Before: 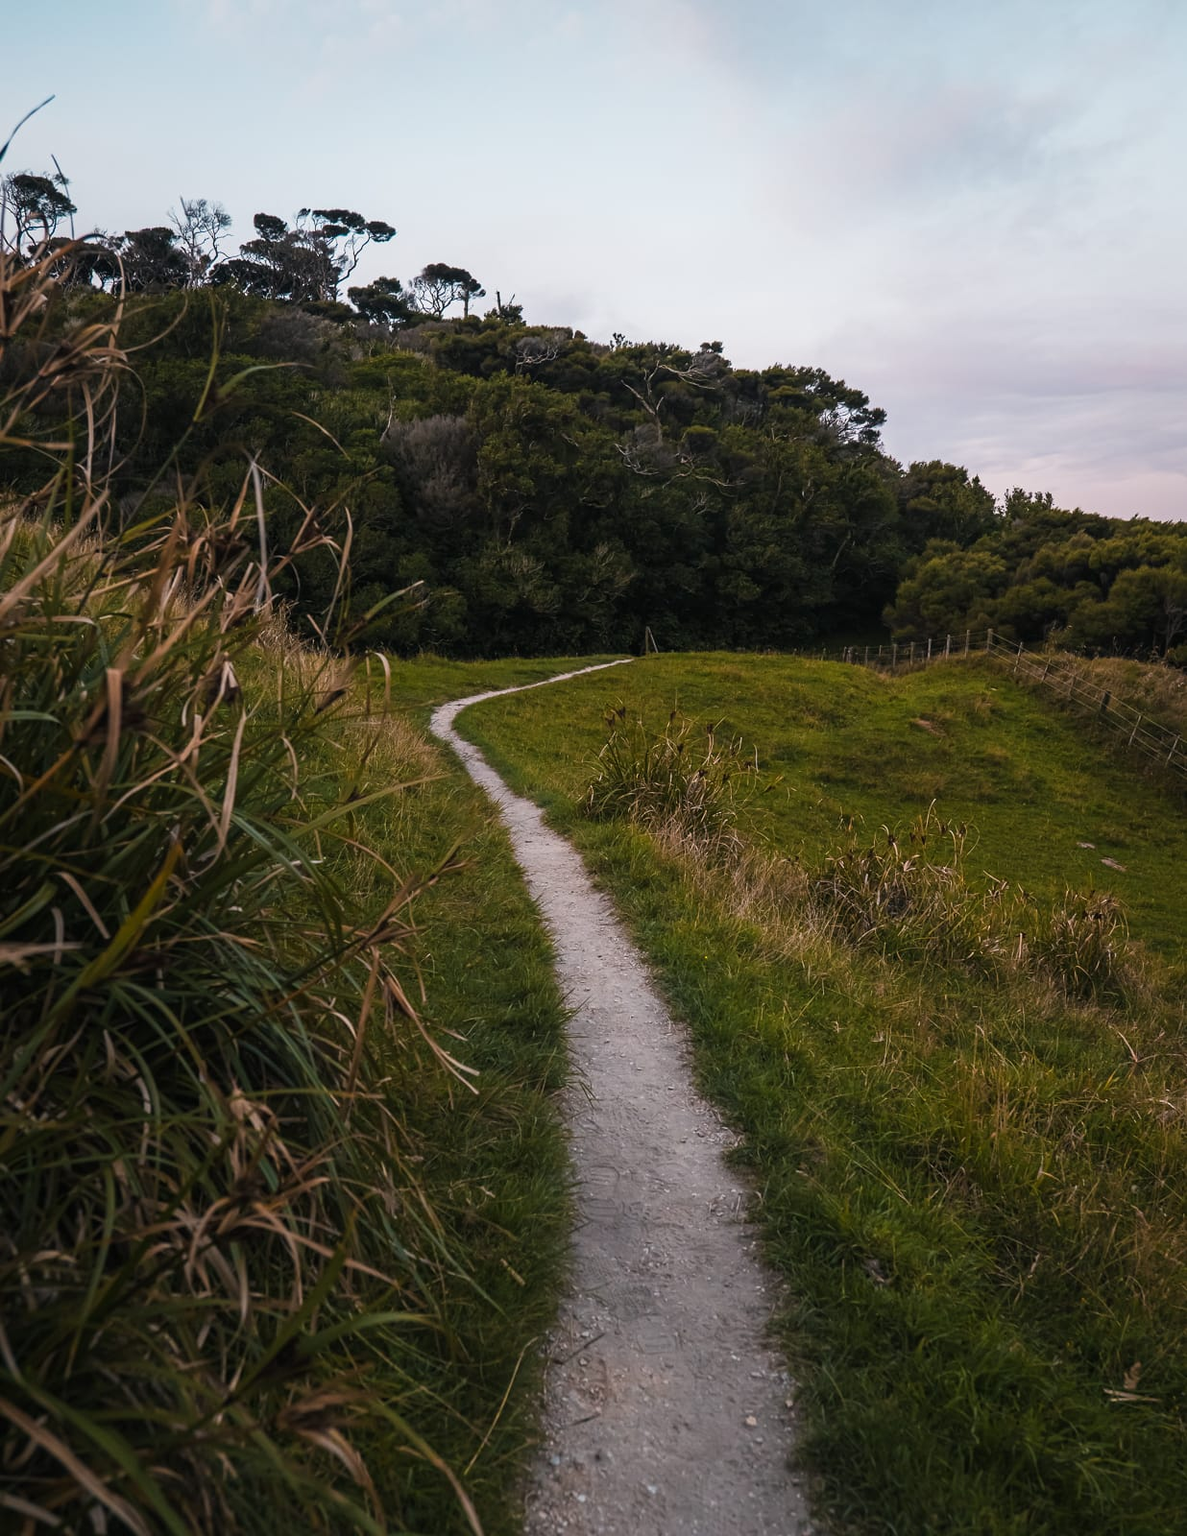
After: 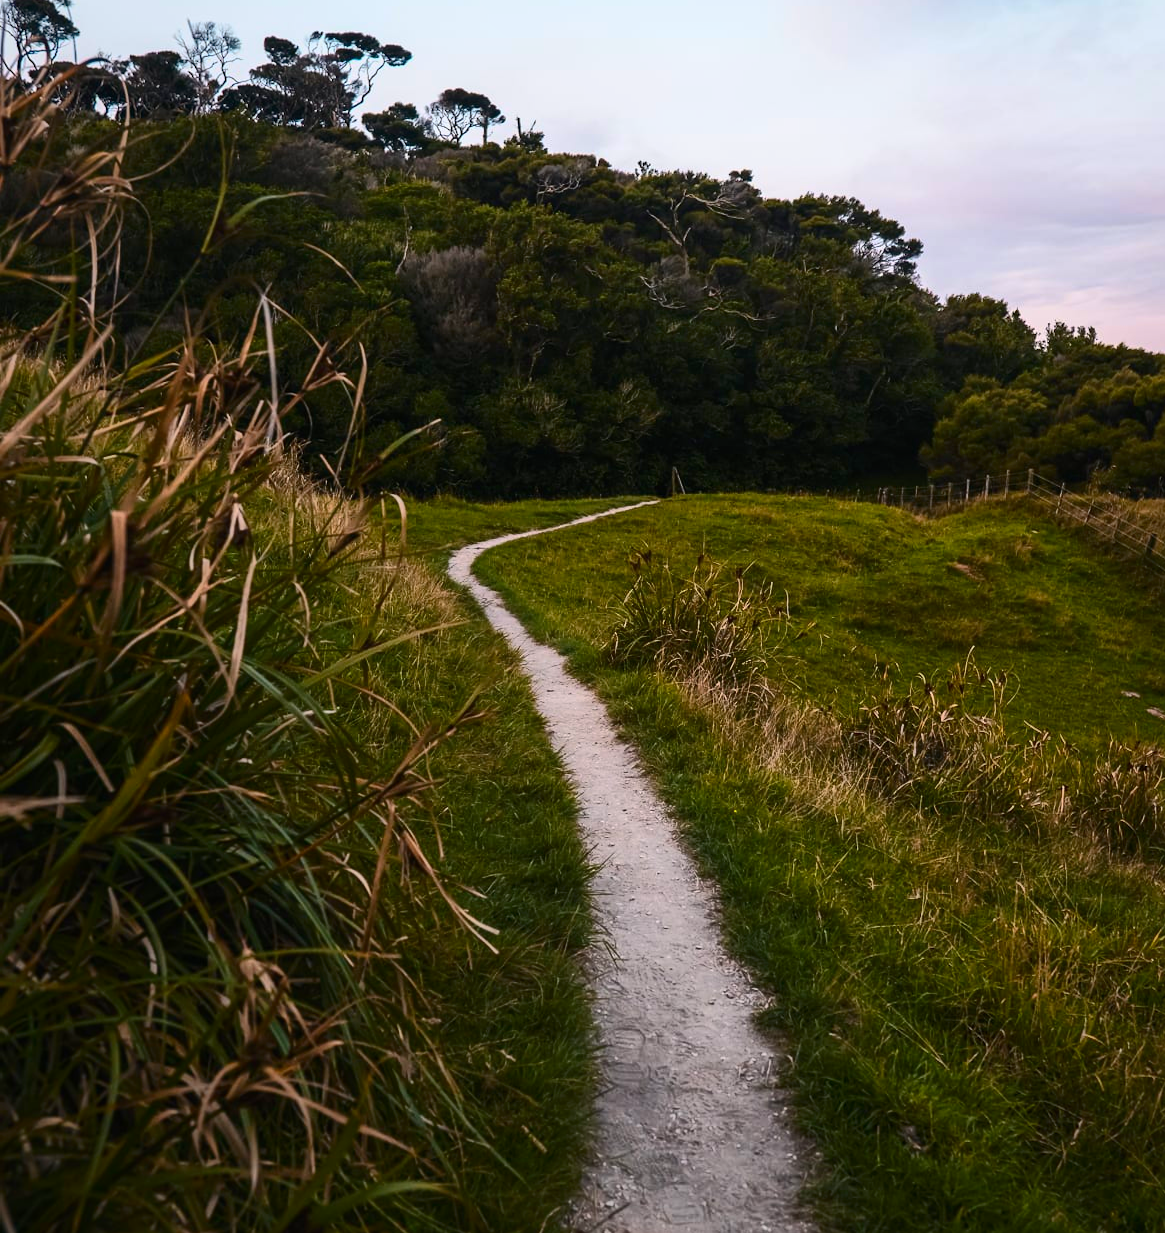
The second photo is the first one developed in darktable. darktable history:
crop and rotate: angle 0.03°, top 11.643%, right 5.651%, bottom 11.189%
shadows and highlights: shadows 40, highlights -60
contrast brightness saturation: contrast 0.4, brightness 0.1, saturation 0.21
